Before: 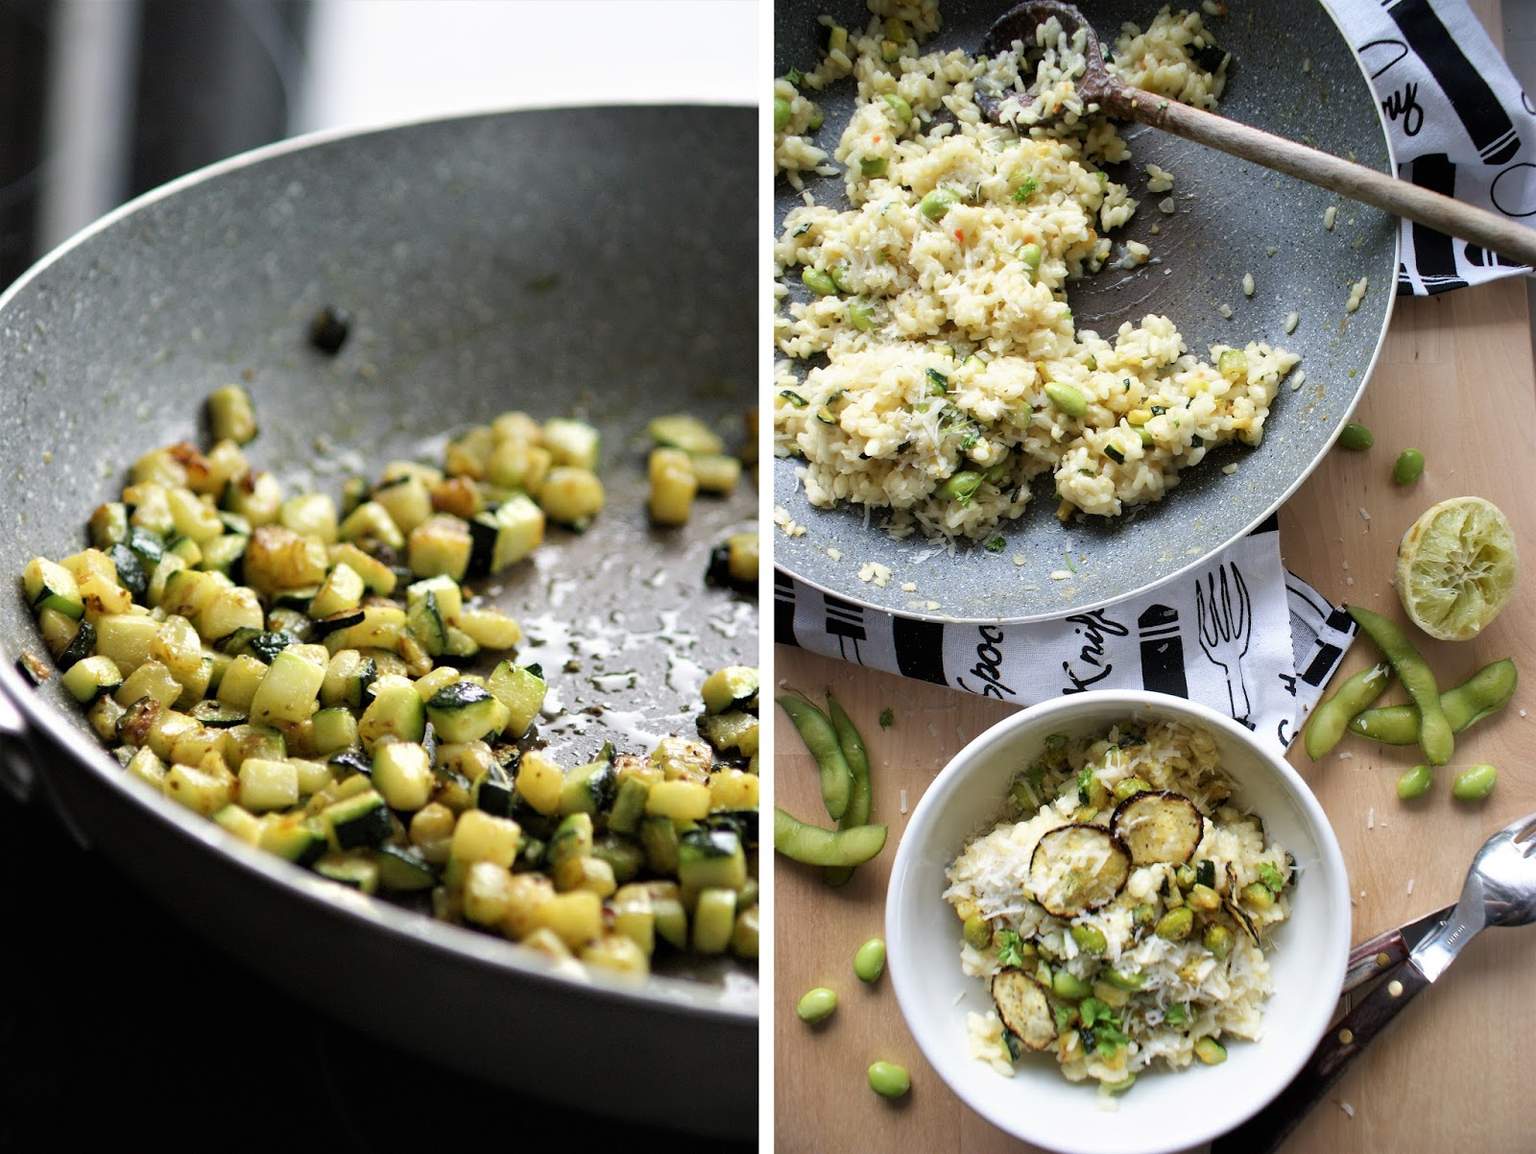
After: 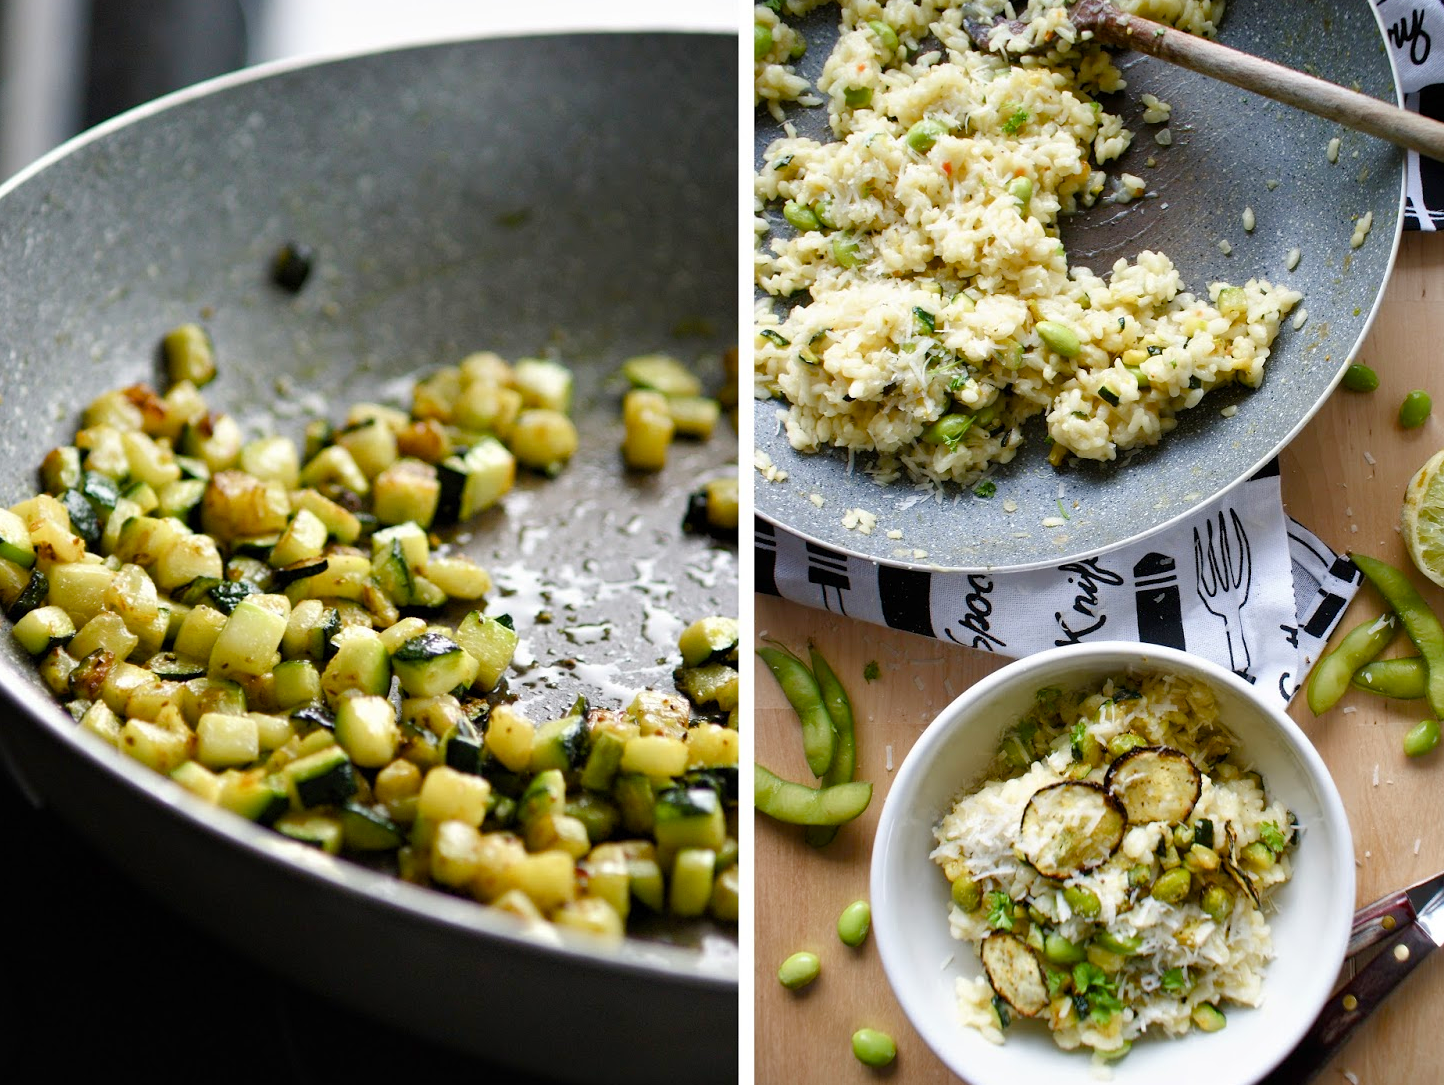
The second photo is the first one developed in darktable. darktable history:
crop: left 3.305%, top 6.436%, right 6.389%, bottom 3.258%
color balance rgb: perceptual saturation grading › global saturation 20%, perceptual saturation grading › highlights -25%, perceptual saturation grading › shadows 50%
